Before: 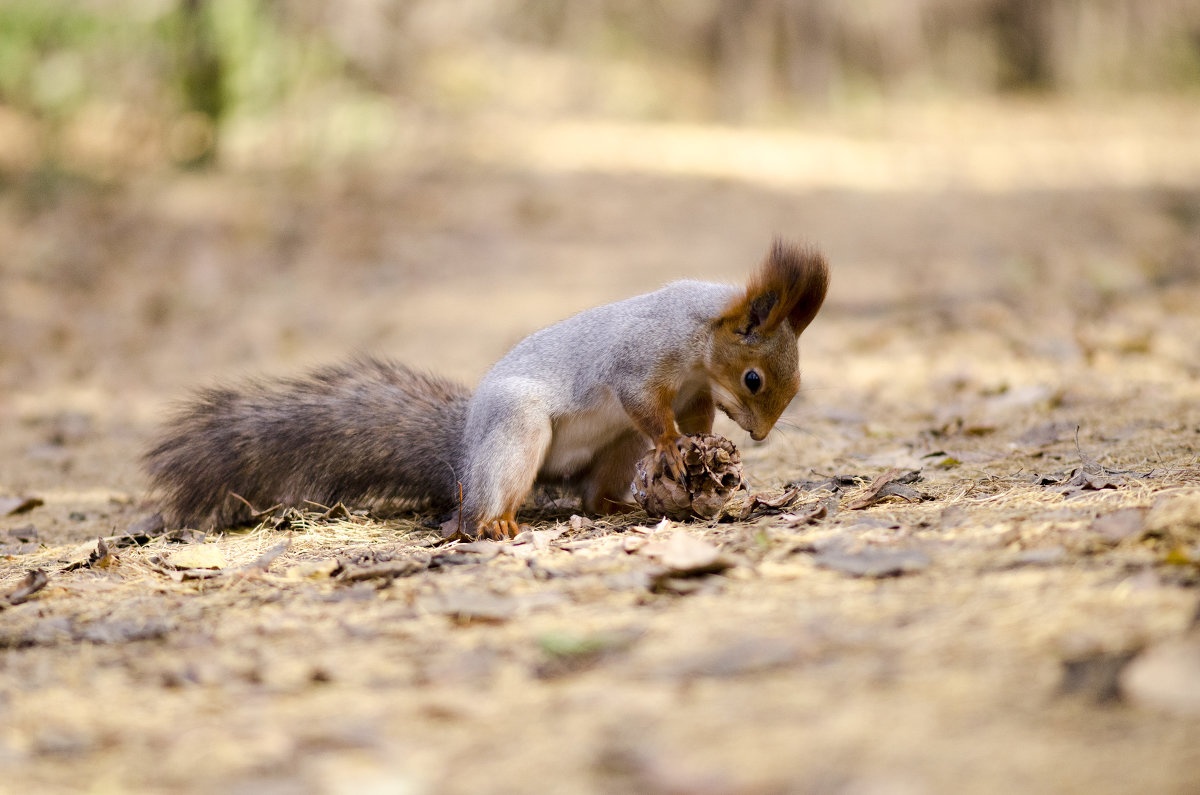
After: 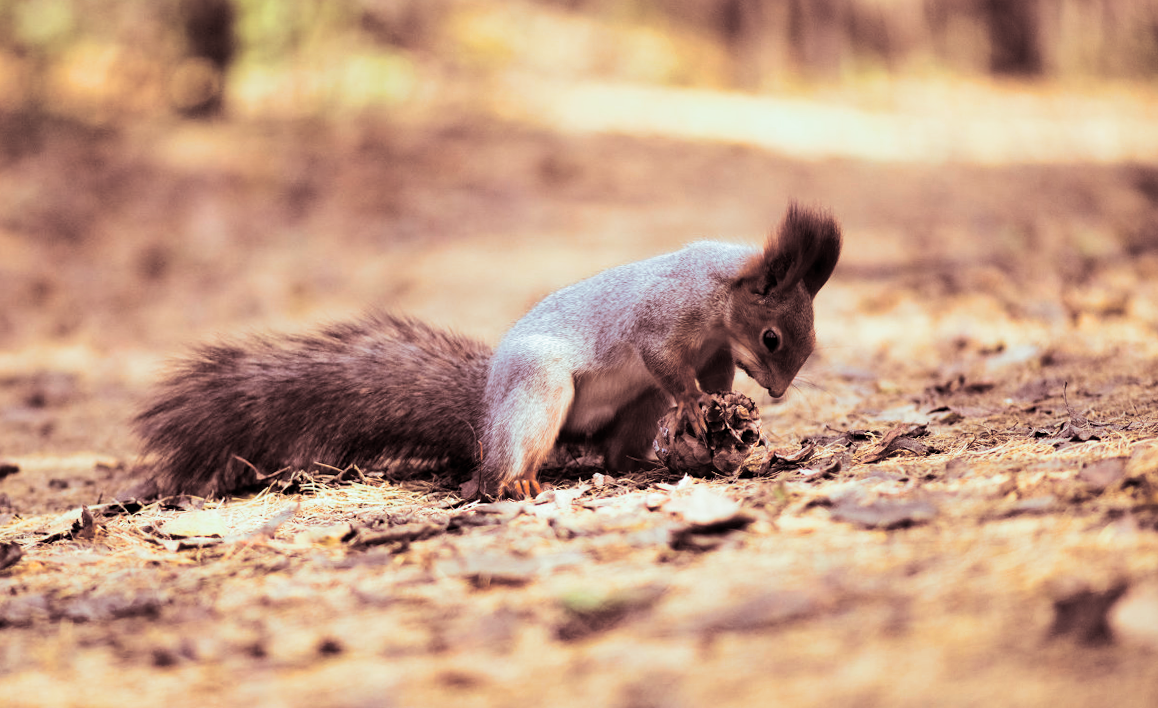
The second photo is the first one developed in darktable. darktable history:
crop: left 1.743%, right 0.268%, bottom 2.011%
contrast brightness saturation: contrast 0.18, saturation 0.3
split-toning: shadows › saturation 0.3, highlights › hue 180°, highlights › saturation 0.3, compress 0%
shadows and highlights: shadows 52.42, soften with gaussian
rotate and perspective: rotation -0.013°, lens shift (vertical) -0.027, lens shift (horizontal) 0.178, crop left 0.016, crop right 0.989, crop top 0.082, crop bottom 0.918
